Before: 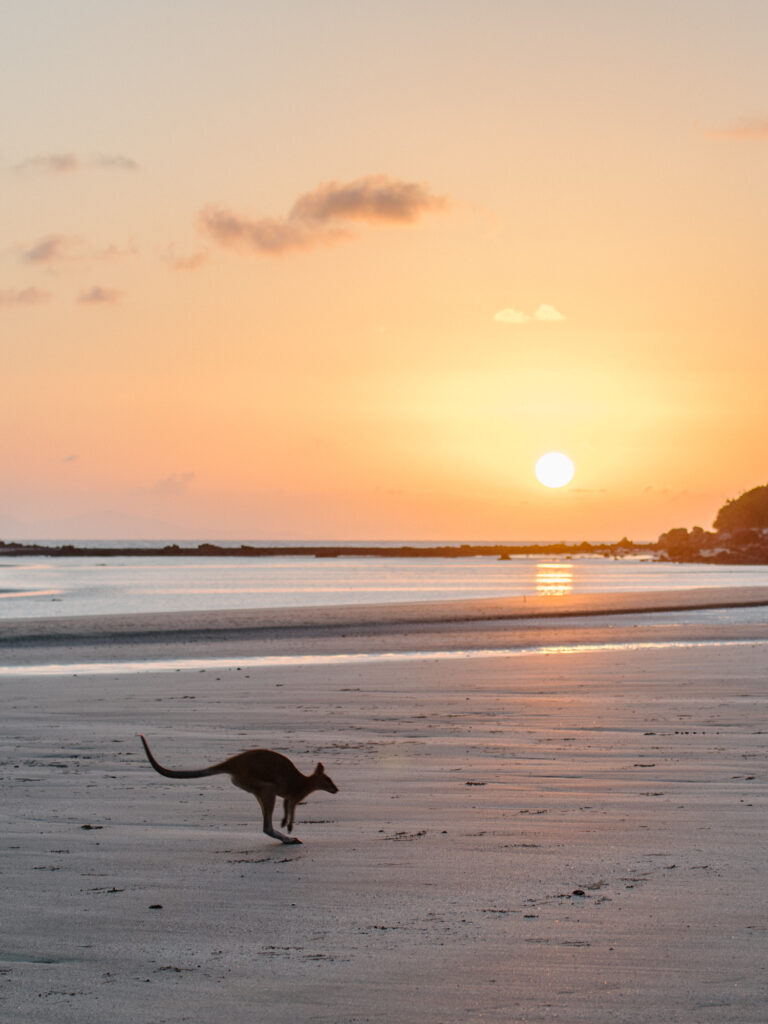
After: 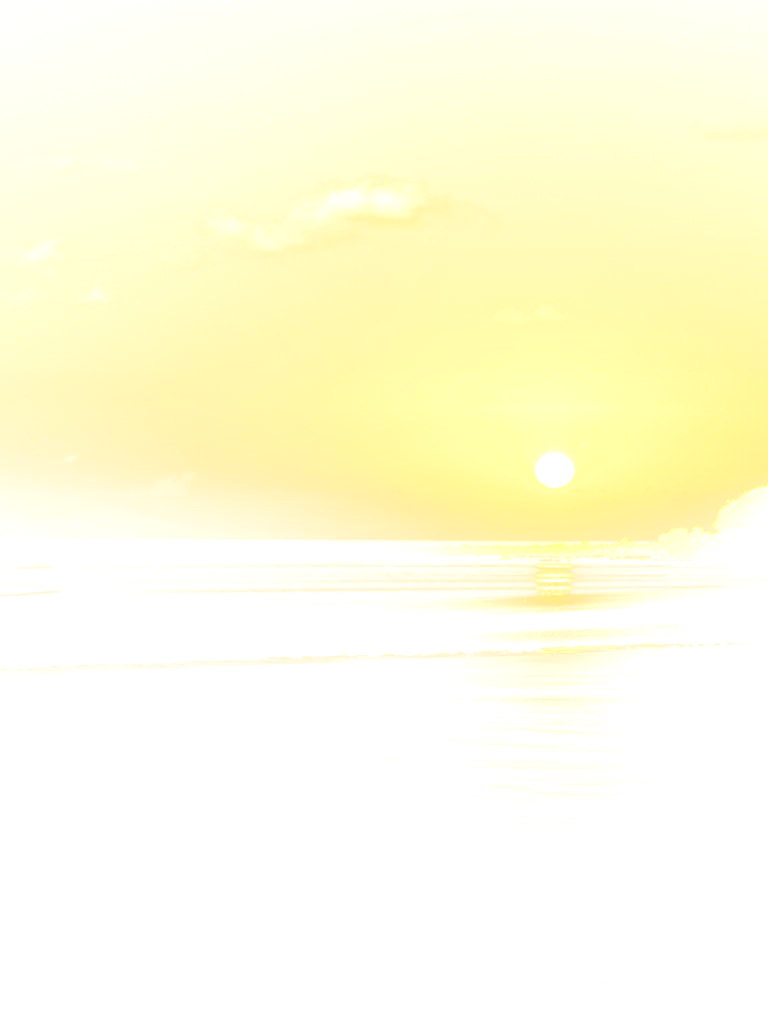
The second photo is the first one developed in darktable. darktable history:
bloom: size 85%, threshold 5%, strength 85%
contrast brightness saturation: contrast 0.4, brightness 0.05, saturation 0.25
tone equalizer: on, module defaults
